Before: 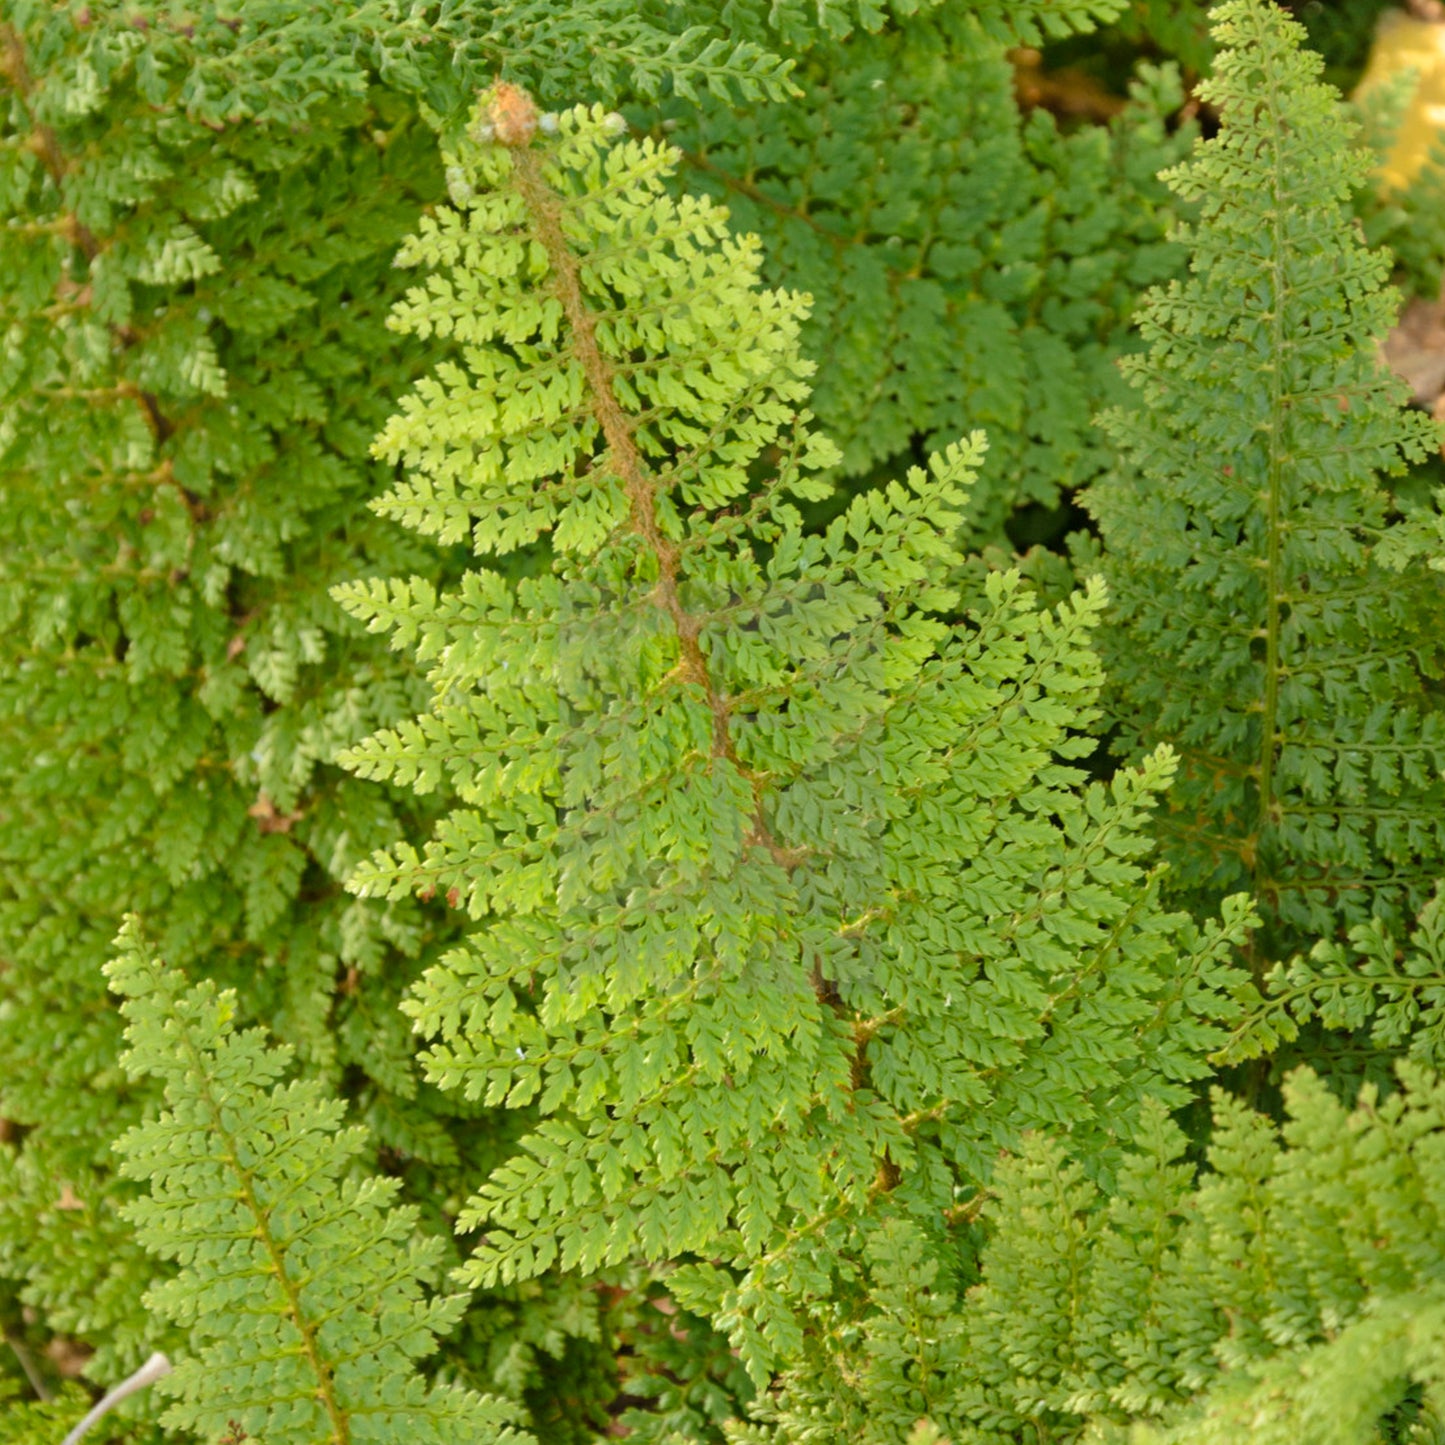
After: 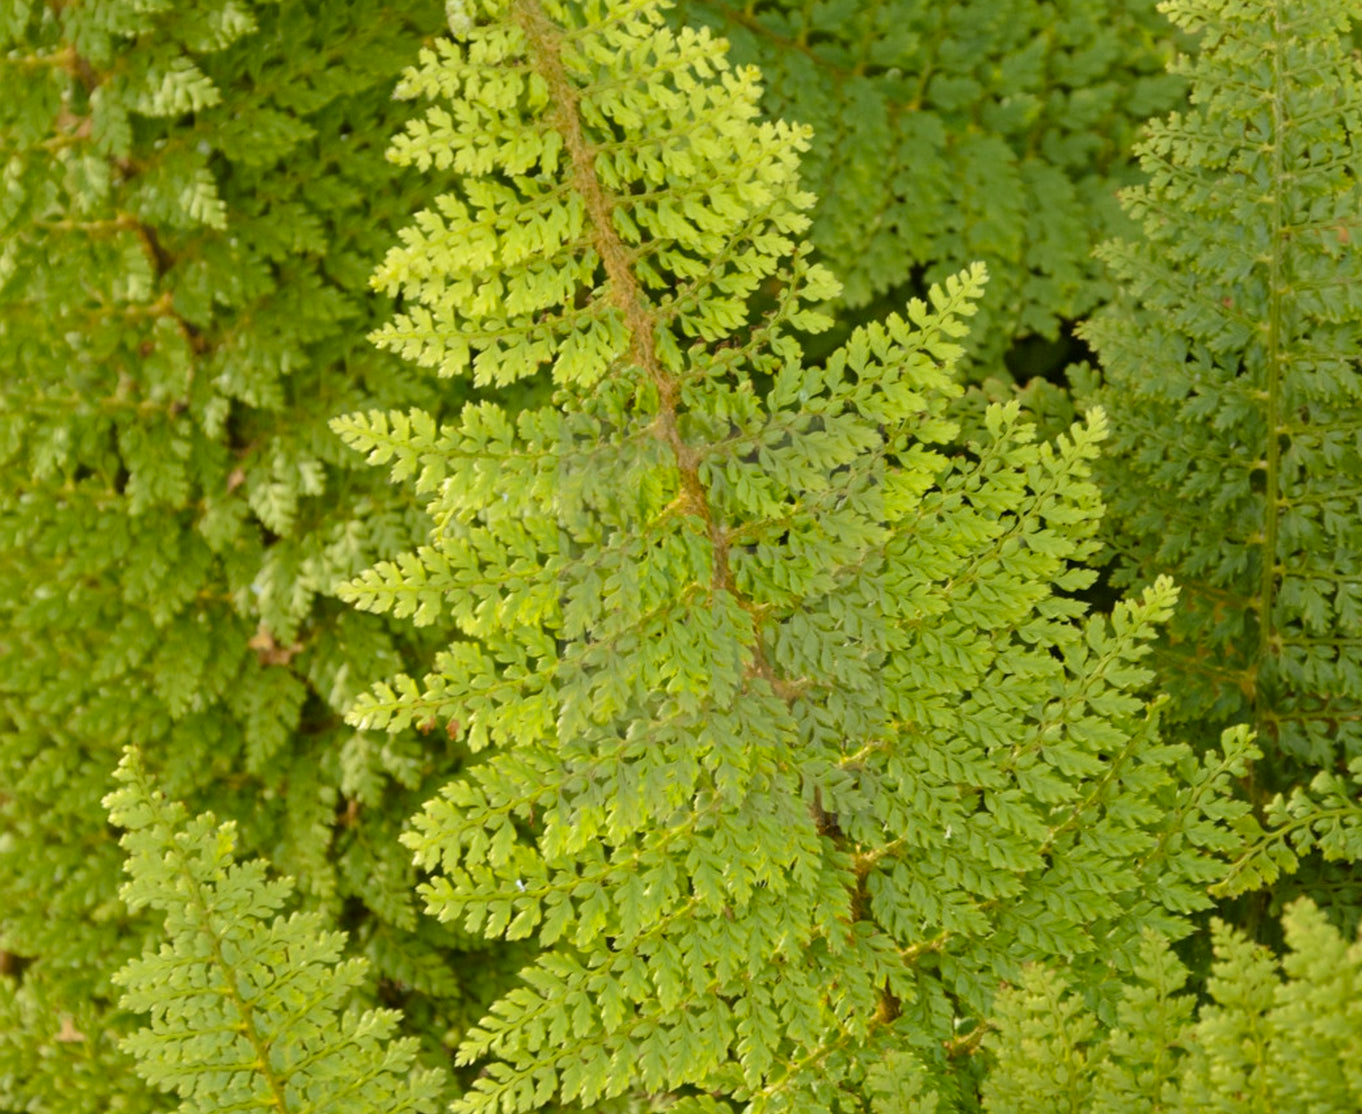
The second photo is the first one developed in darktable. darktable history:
crop and rotate: angle 0.03°, top 11.643%, right 5.651%, bottom 11.189%
color contrast: green-magenta contrast 0.8, blue-yellow contrast 1.1, unbound 0
